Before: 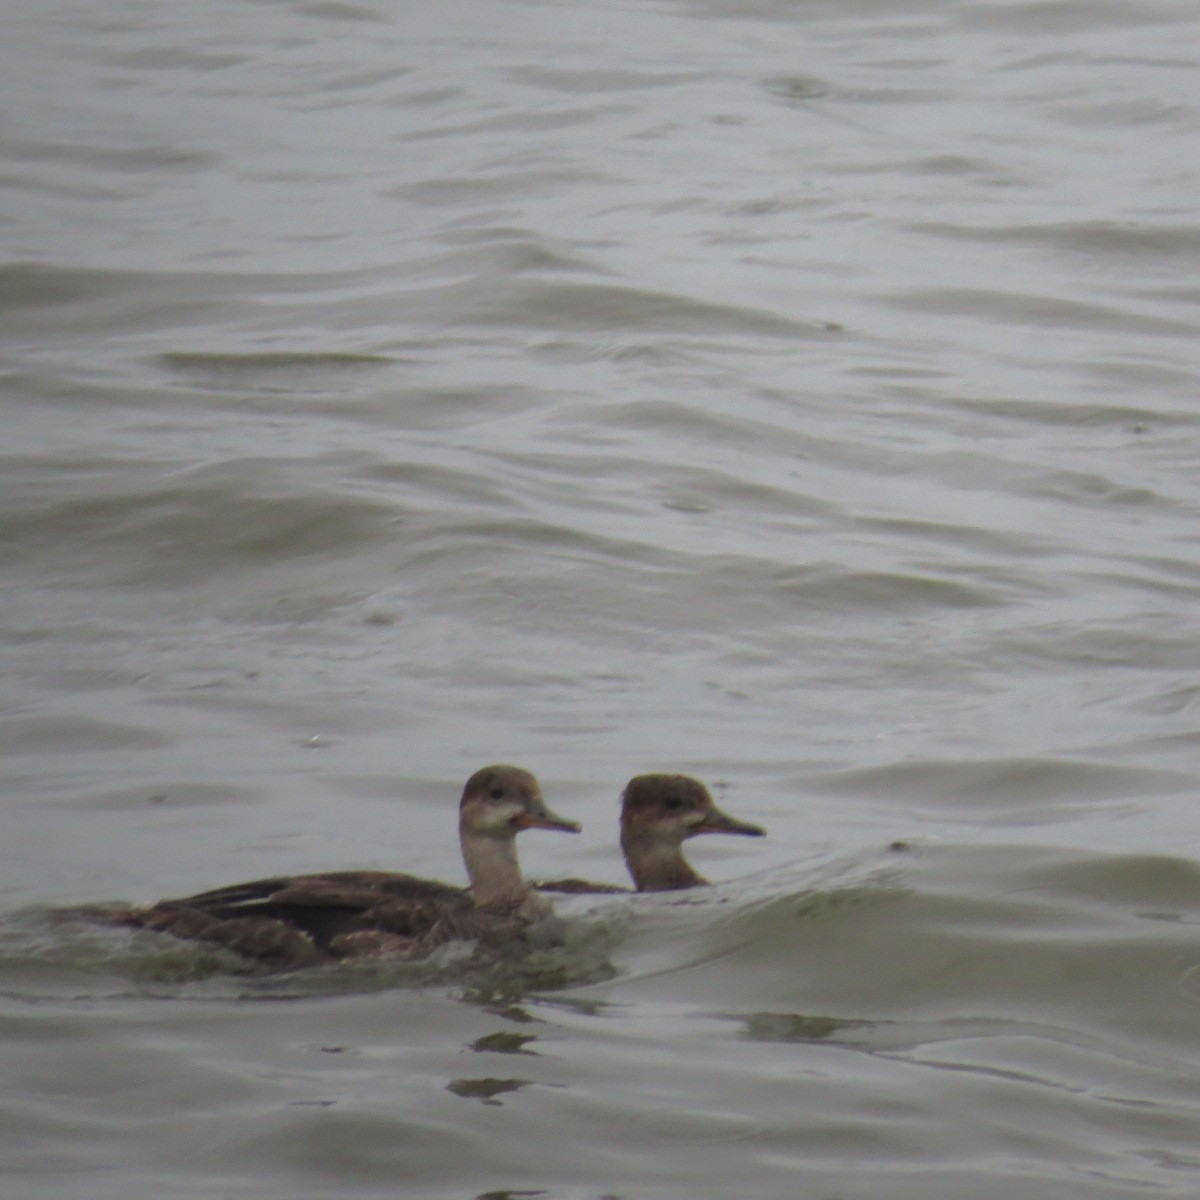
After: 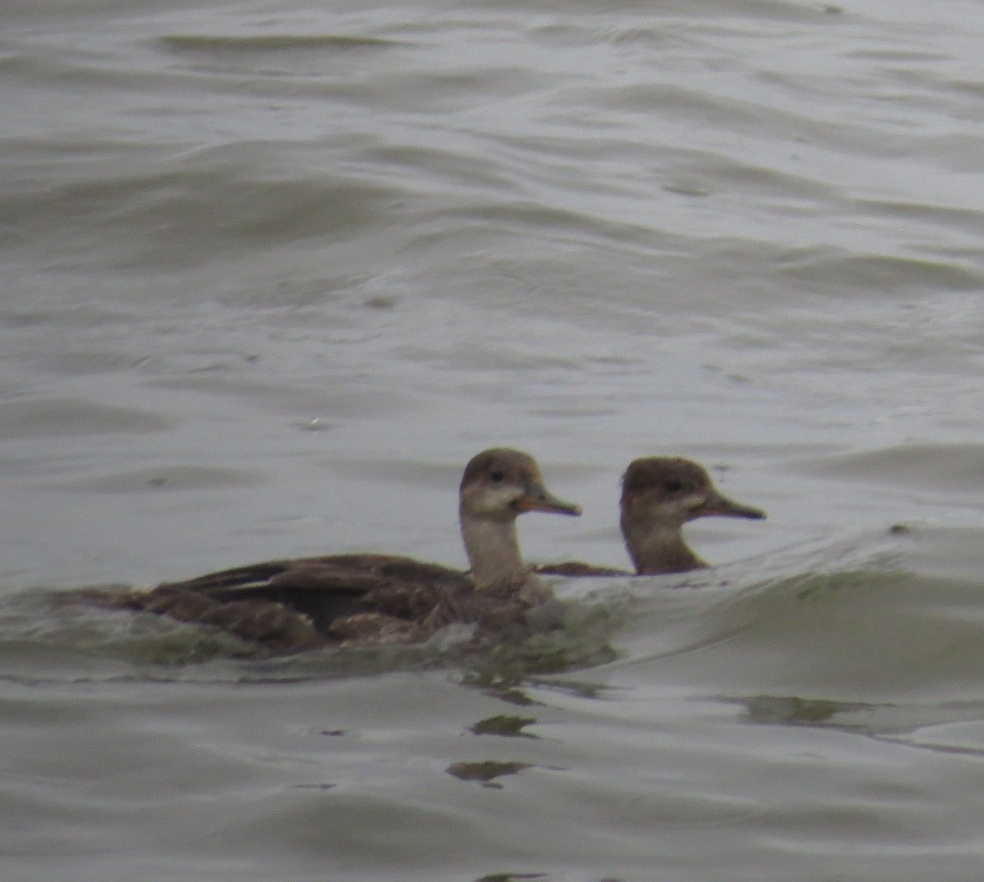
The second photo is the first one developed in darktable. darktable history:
crop: top 26.458%, right 17.968%
